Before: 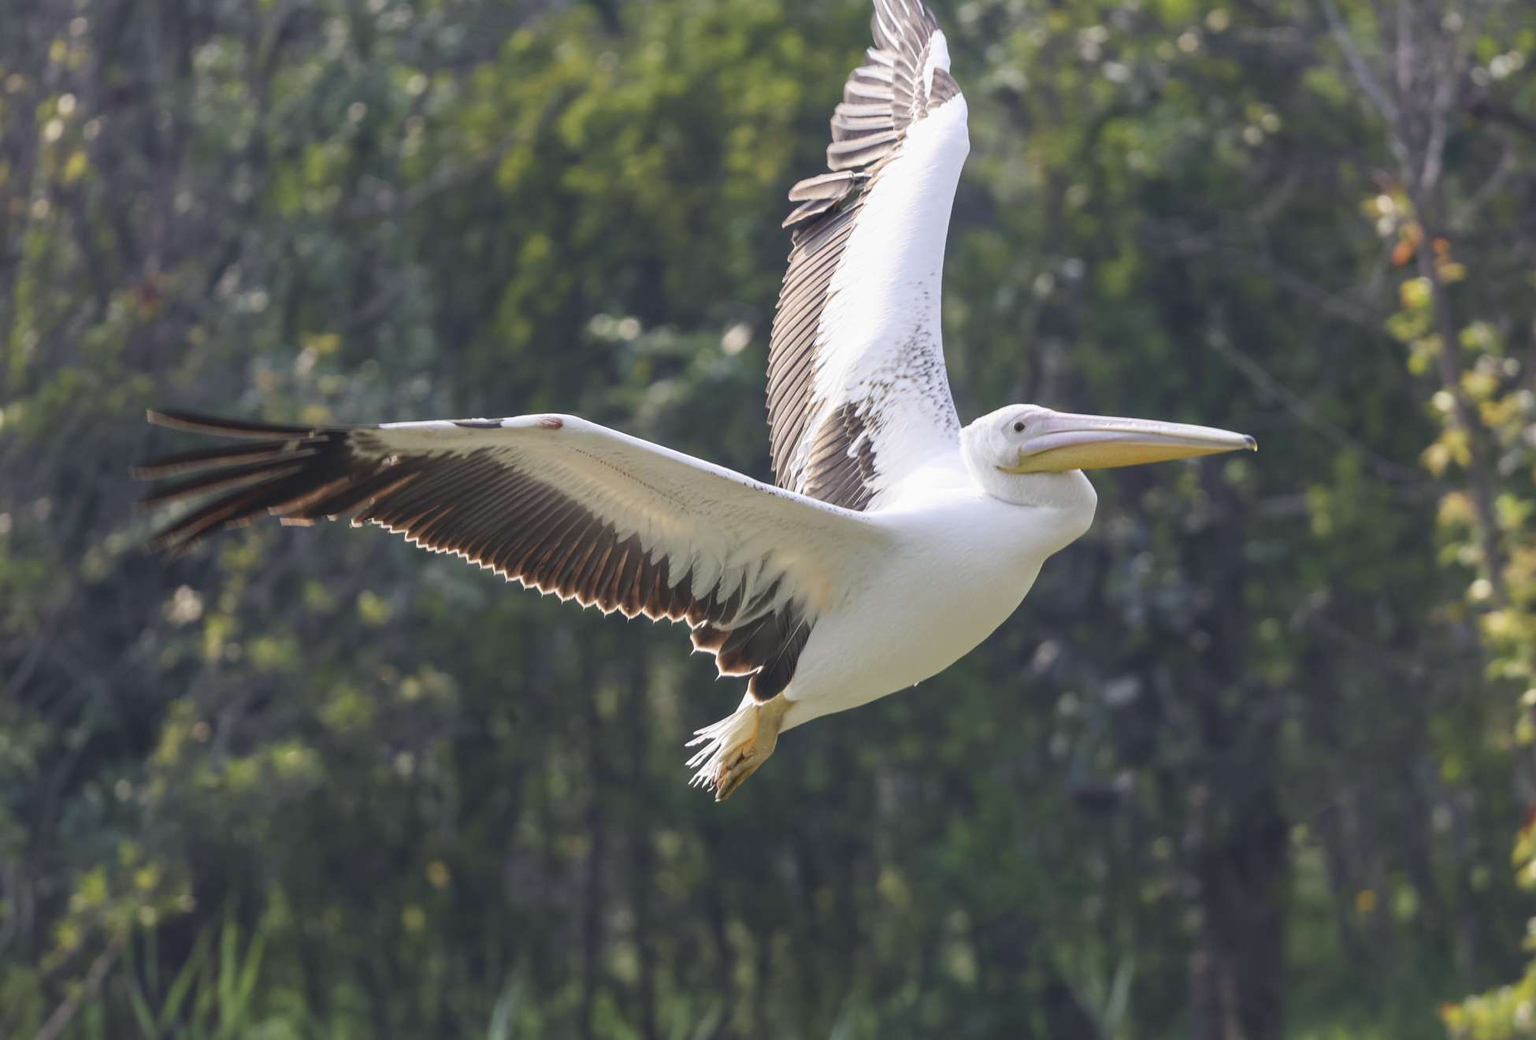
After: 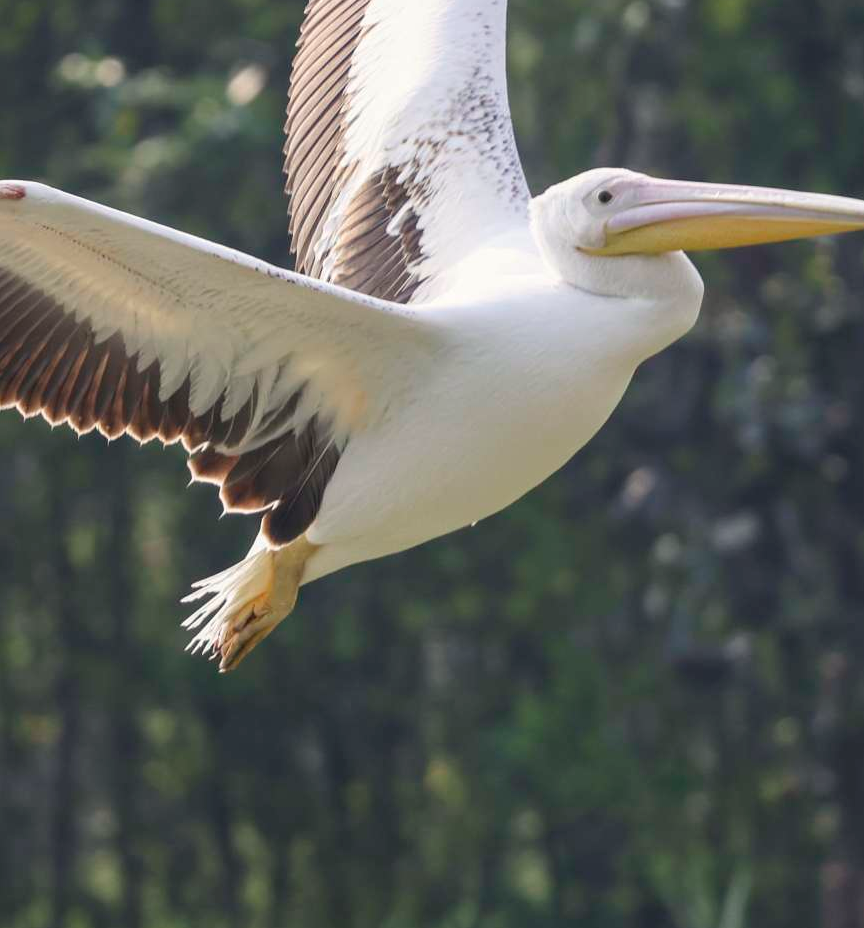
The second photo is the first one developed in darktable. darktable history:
color correction: highlights b* 2.92
crop: left 35.377%, top 26.147%, right 19.958%, bottom 3.432%
